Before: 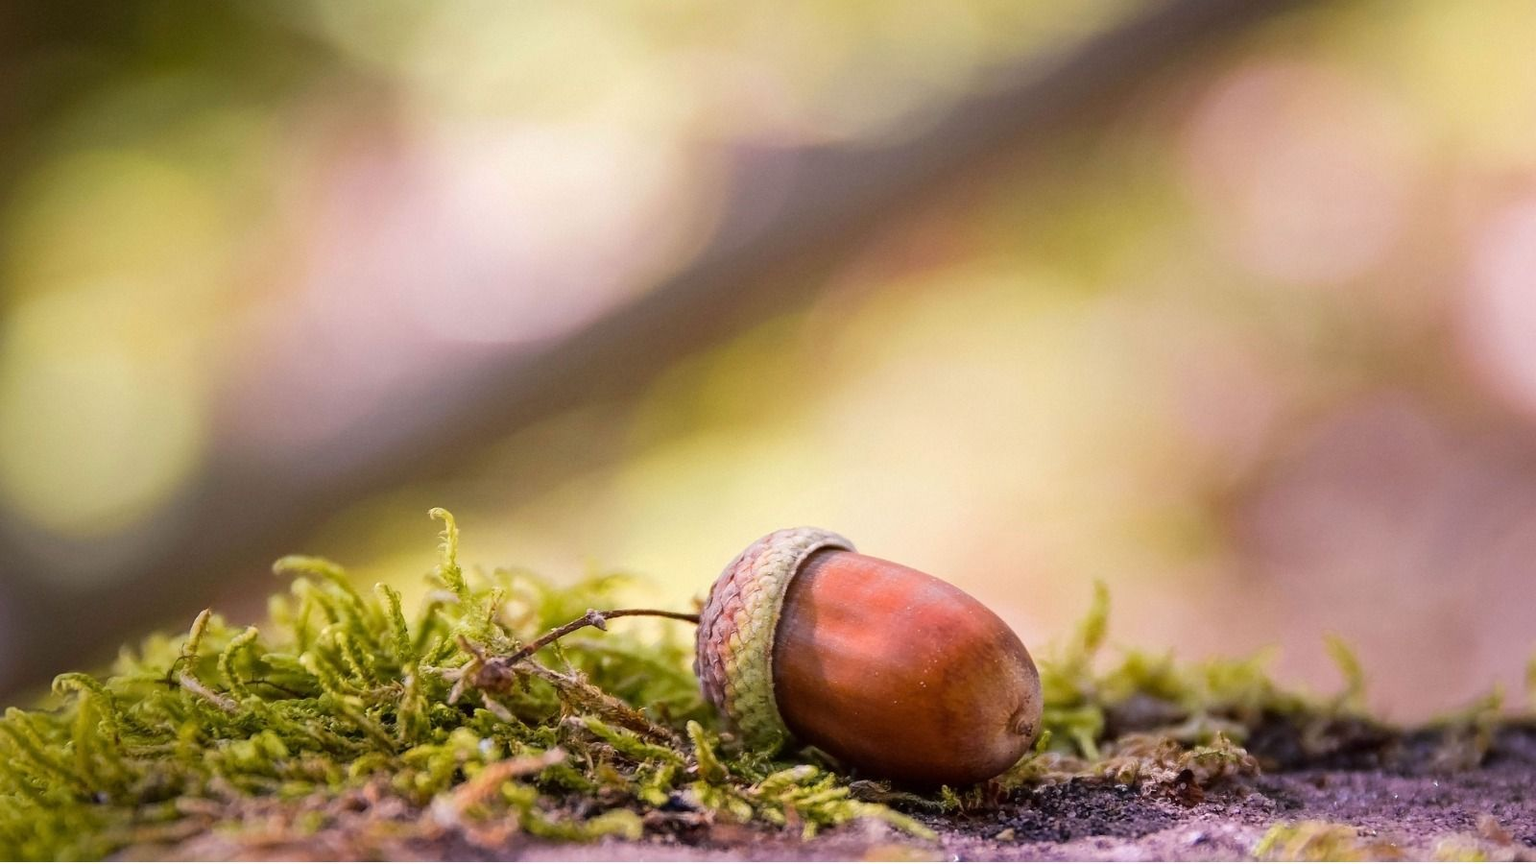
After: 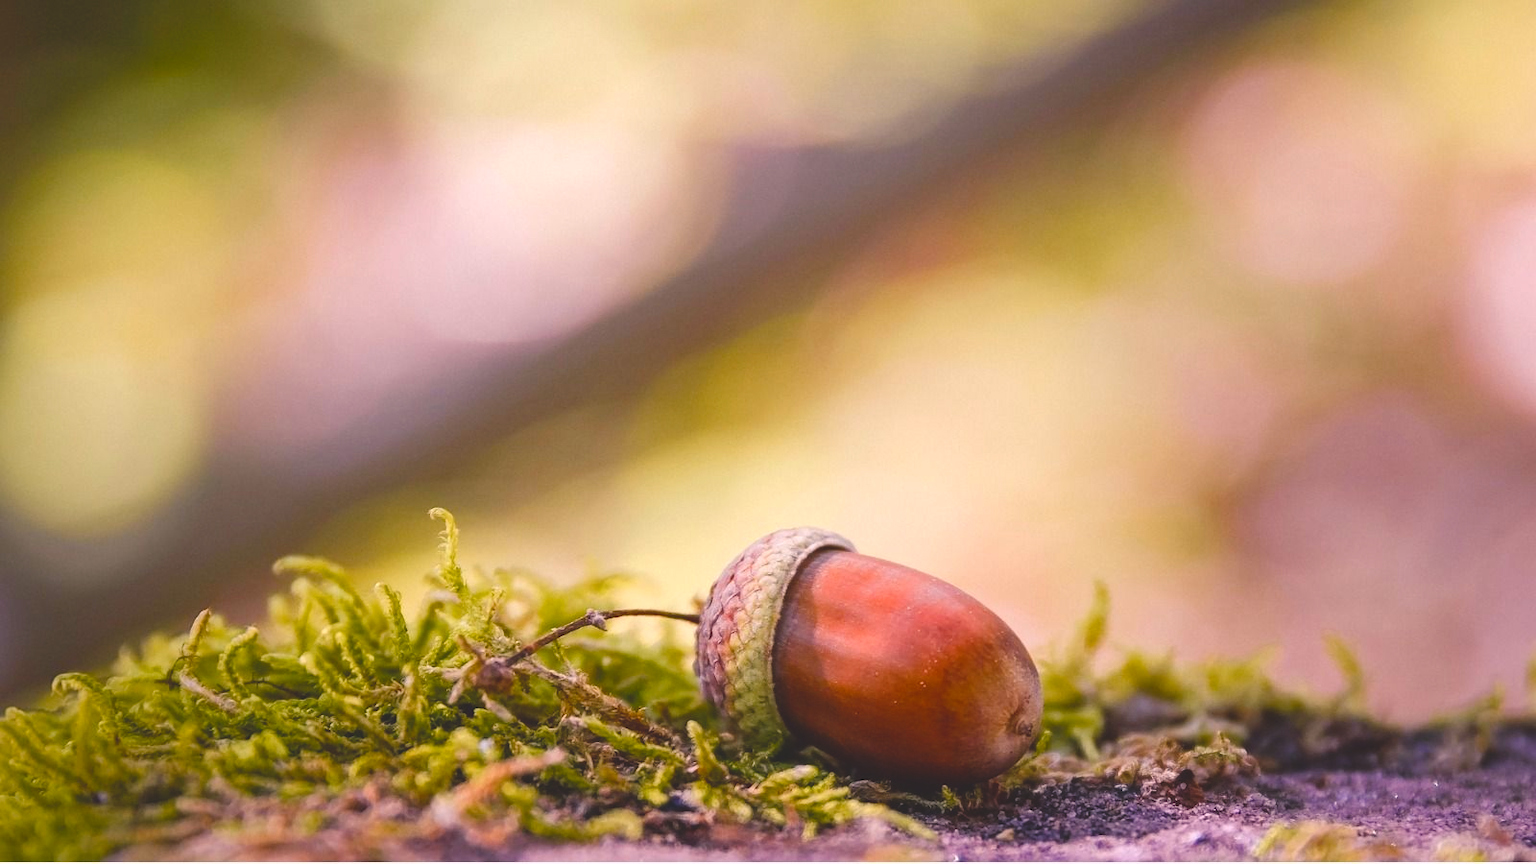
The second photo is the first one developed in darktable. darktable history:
white balance: red 0.984, blue 1.059
color balance rgb: shadows lift › chroma 2%, shadows lift › hue 247.2°, power › chroma 0.3%, power › hue 25.2°, highlights gain › chroma 3%, highlights gain › hue 60°, global offset › luminance 2%, perceptual saturation grading › global saturation 20%, perceptual saturation grading › highlights -20%, perceptual saturation grading › shadows 30%
